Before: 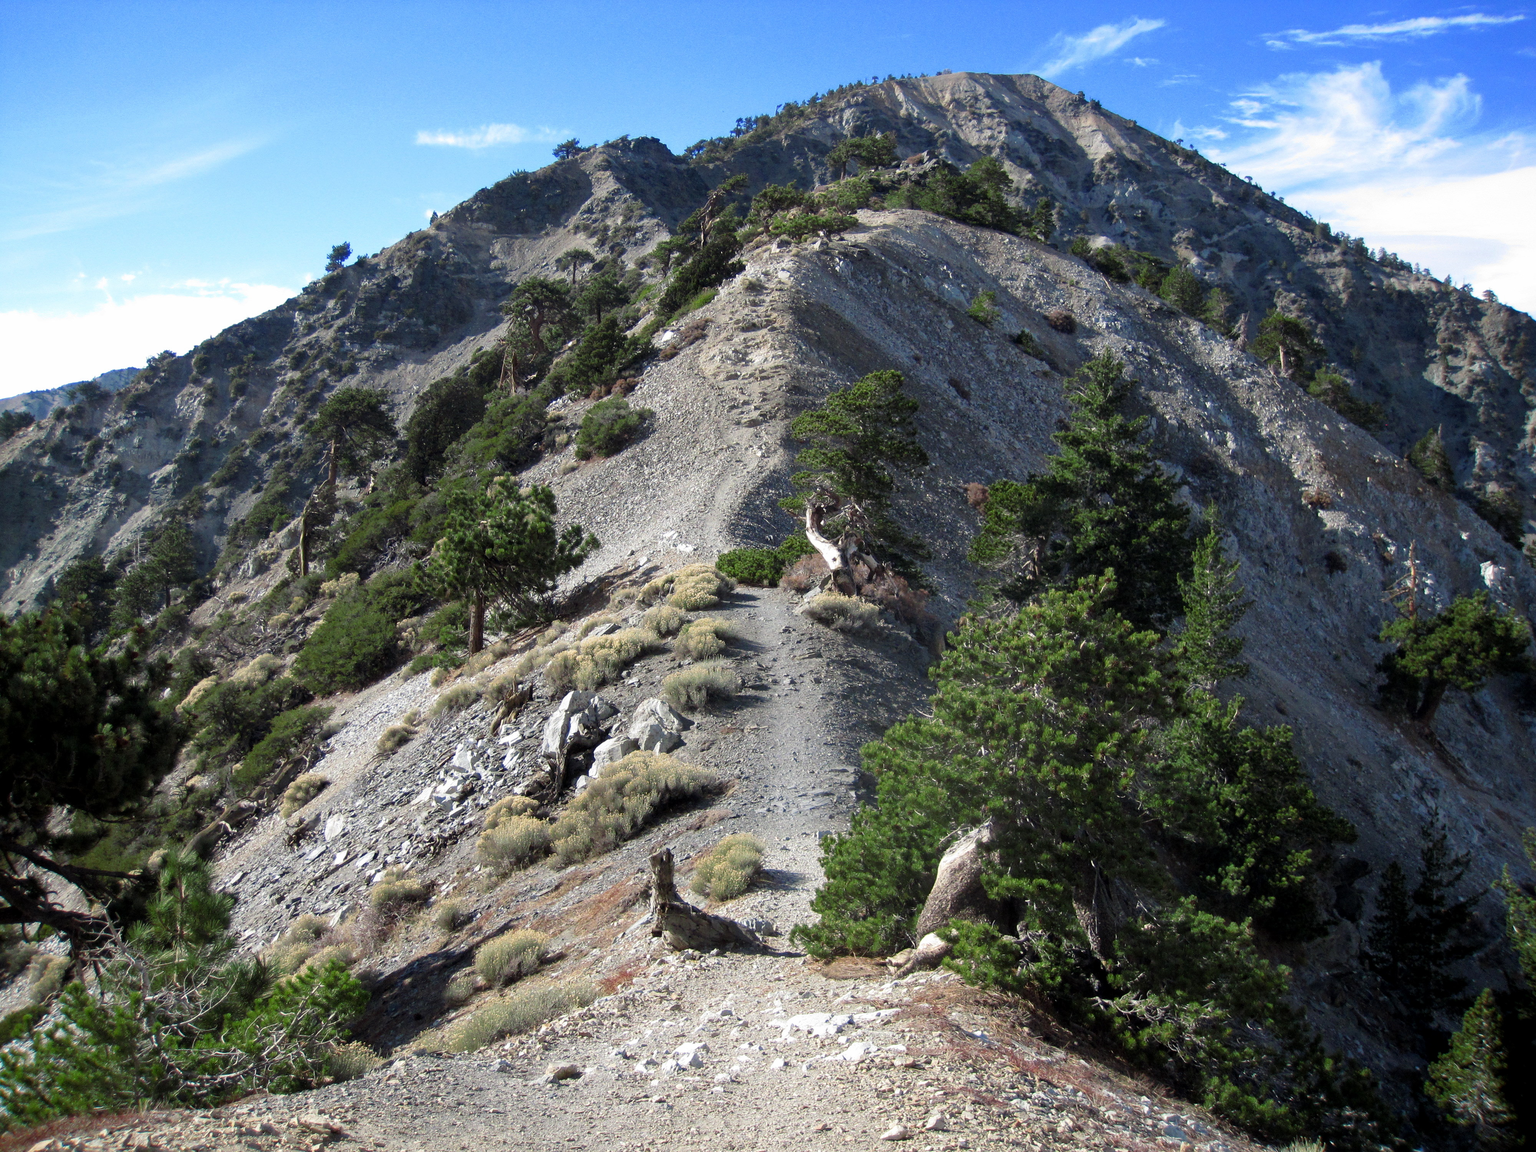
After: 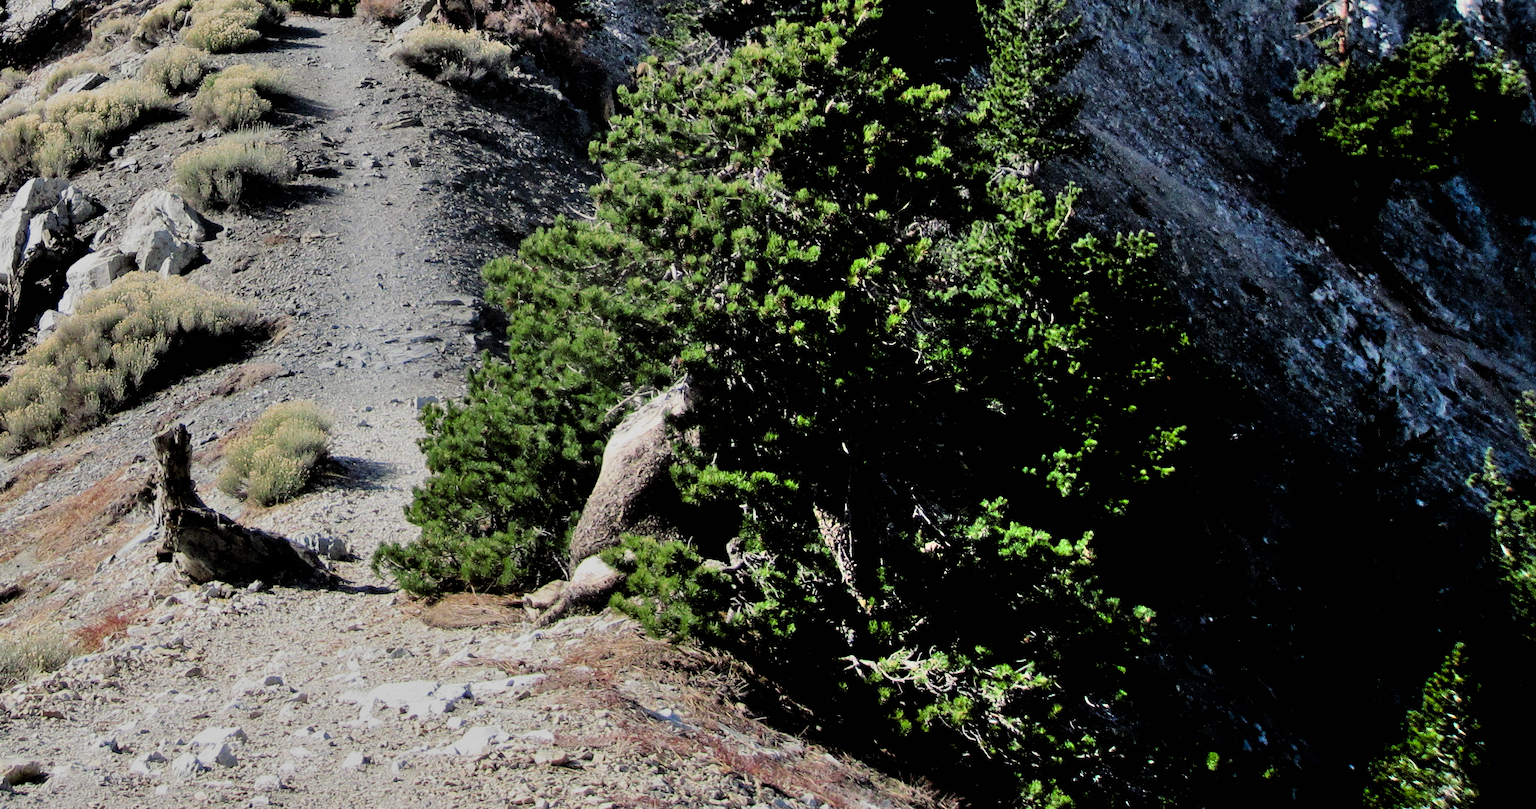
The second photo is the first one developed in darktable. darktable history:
exposure: black level correction 0.01, exposure 0.007 EV, compensate exposure bias true, compensate highlight preservation false
filmic rgb: black relative exposure -4.09 EV, white relative exposure 5.14 EV, hardness 2.09, contrast 1.17
shadows and highlights: shadows 52.67, highlights color adjustment 42.75%, soften with gaussian
crop and rotate: left 35.902%, top 50.086%, bottom 4.891%
